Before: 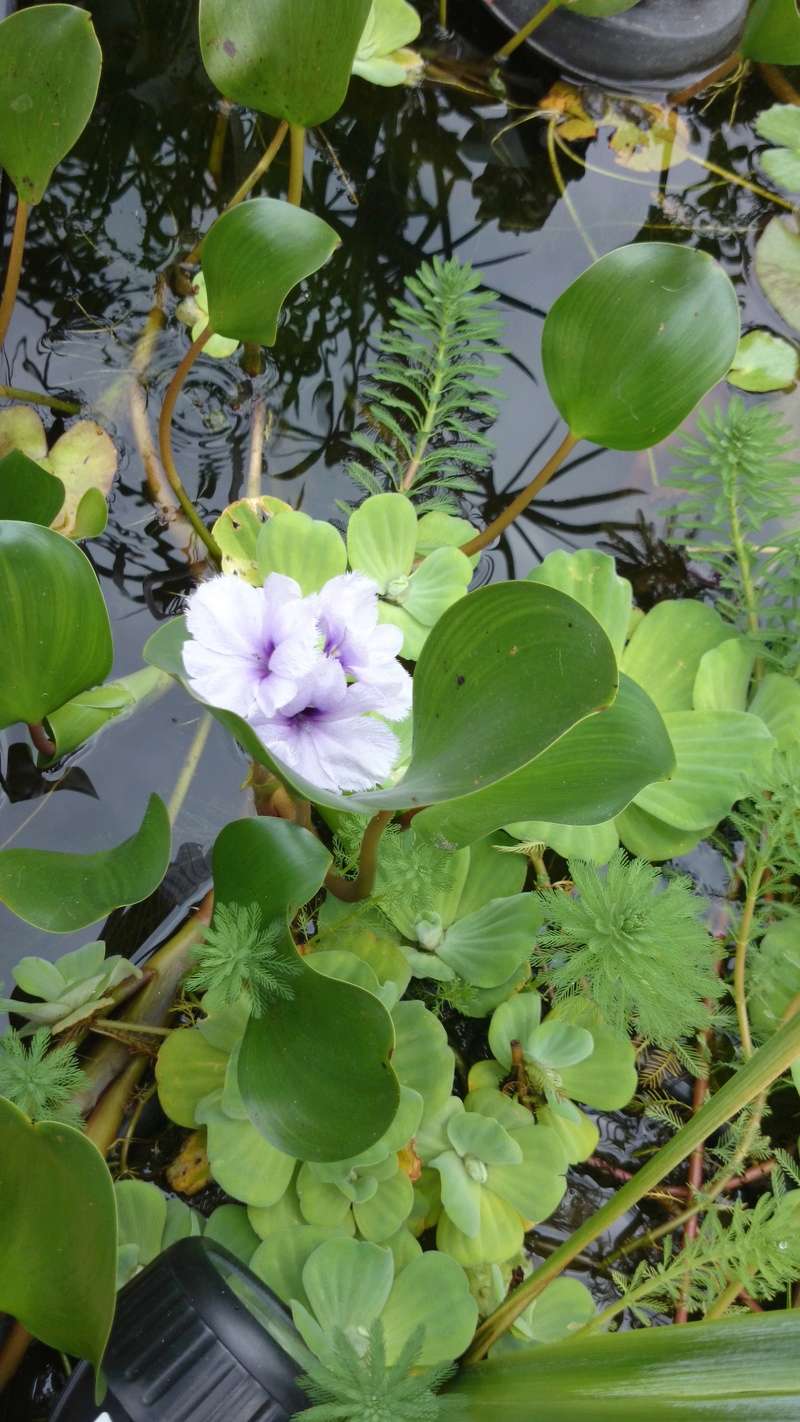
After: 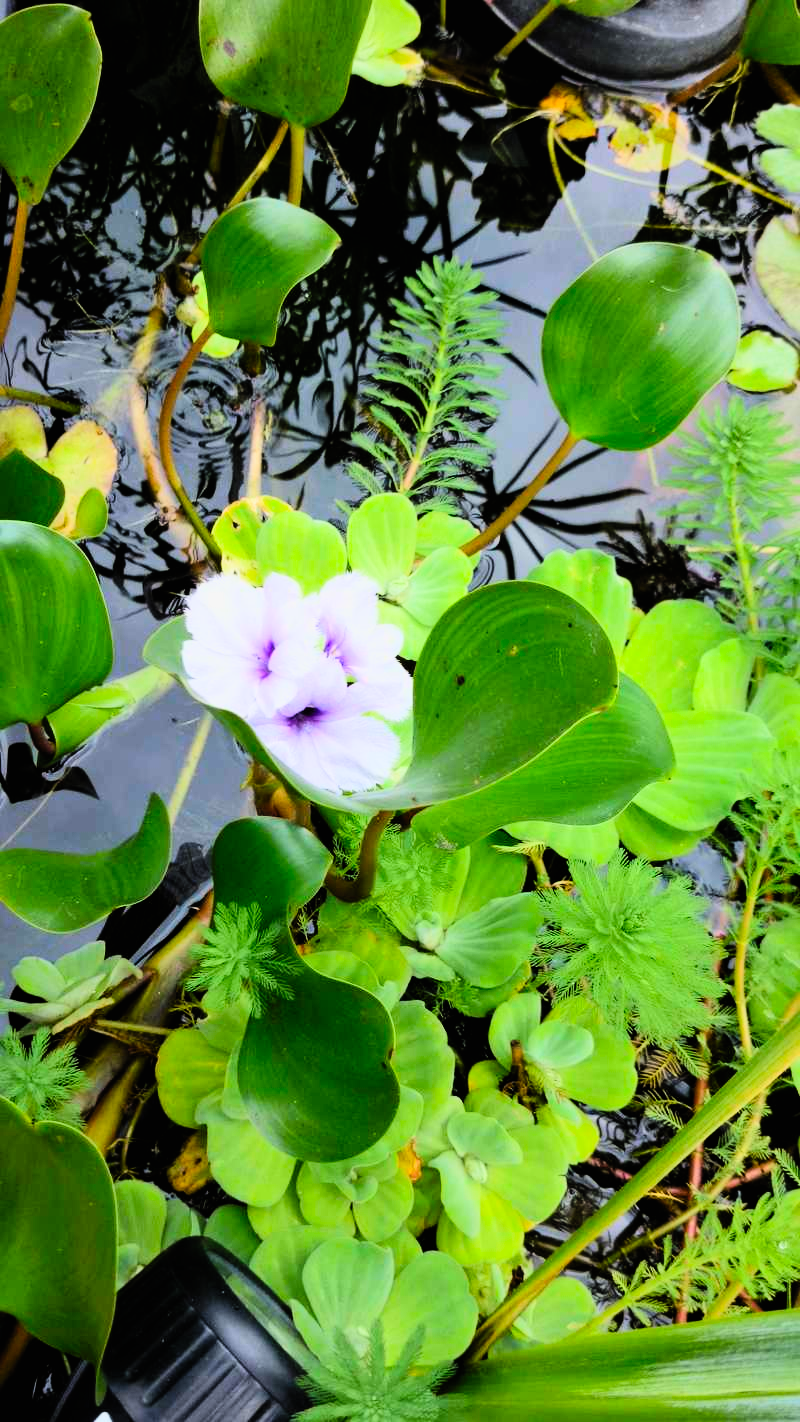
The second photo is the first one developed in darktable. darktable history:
filmic rgb: black relative exposure -5.09 EV, white relative exposure 3.95 EV, hardness 2.89, contrast 1.496
contrast brightness saturation: contrast 0.205, brightness 0.193, saturation 0.817
